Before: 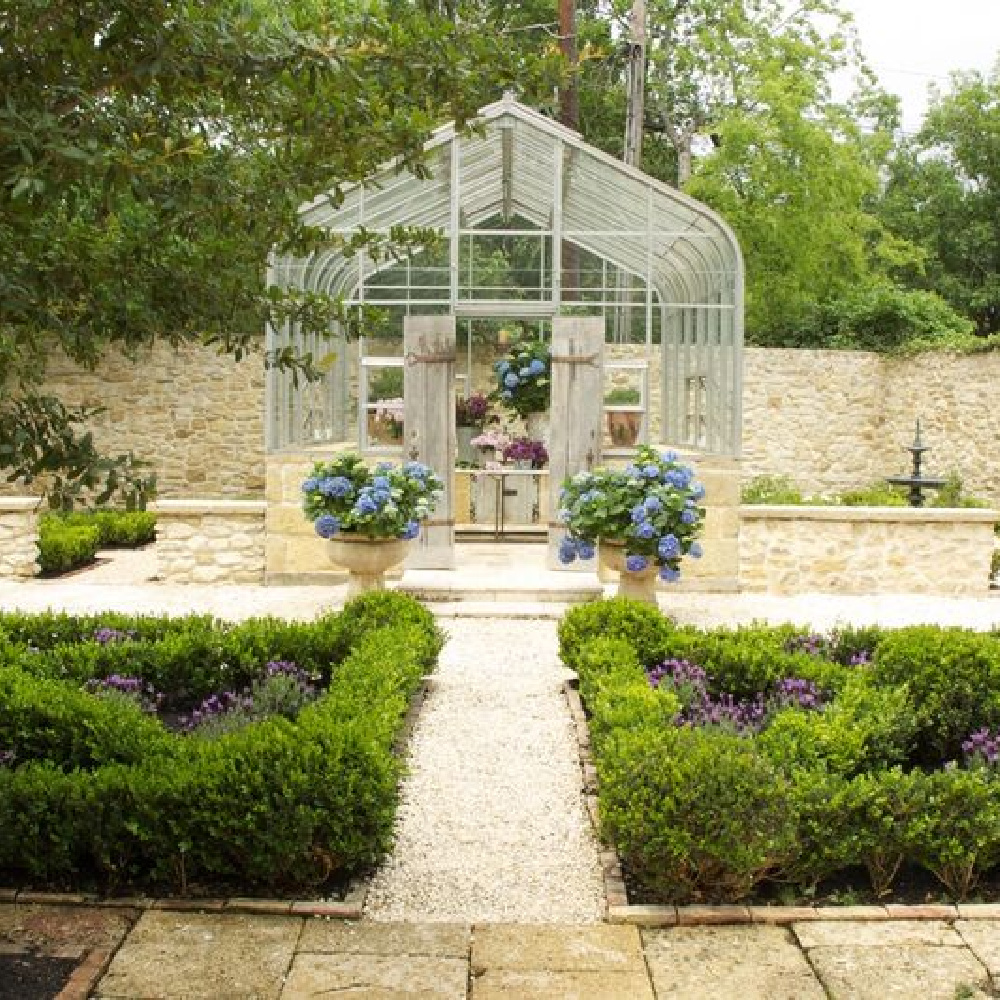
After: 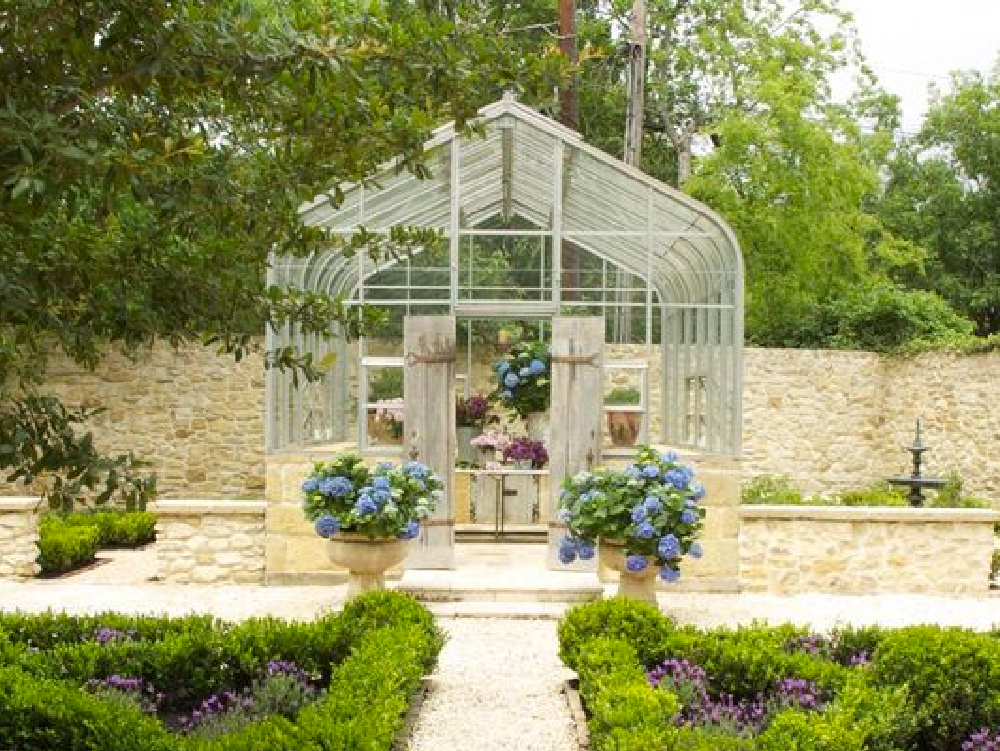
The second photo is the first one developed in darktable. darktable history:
color balance rgb: perceptual saturation grading › global saturation 0.644%, global vibrance 20%
crop: bottom 24.815%
